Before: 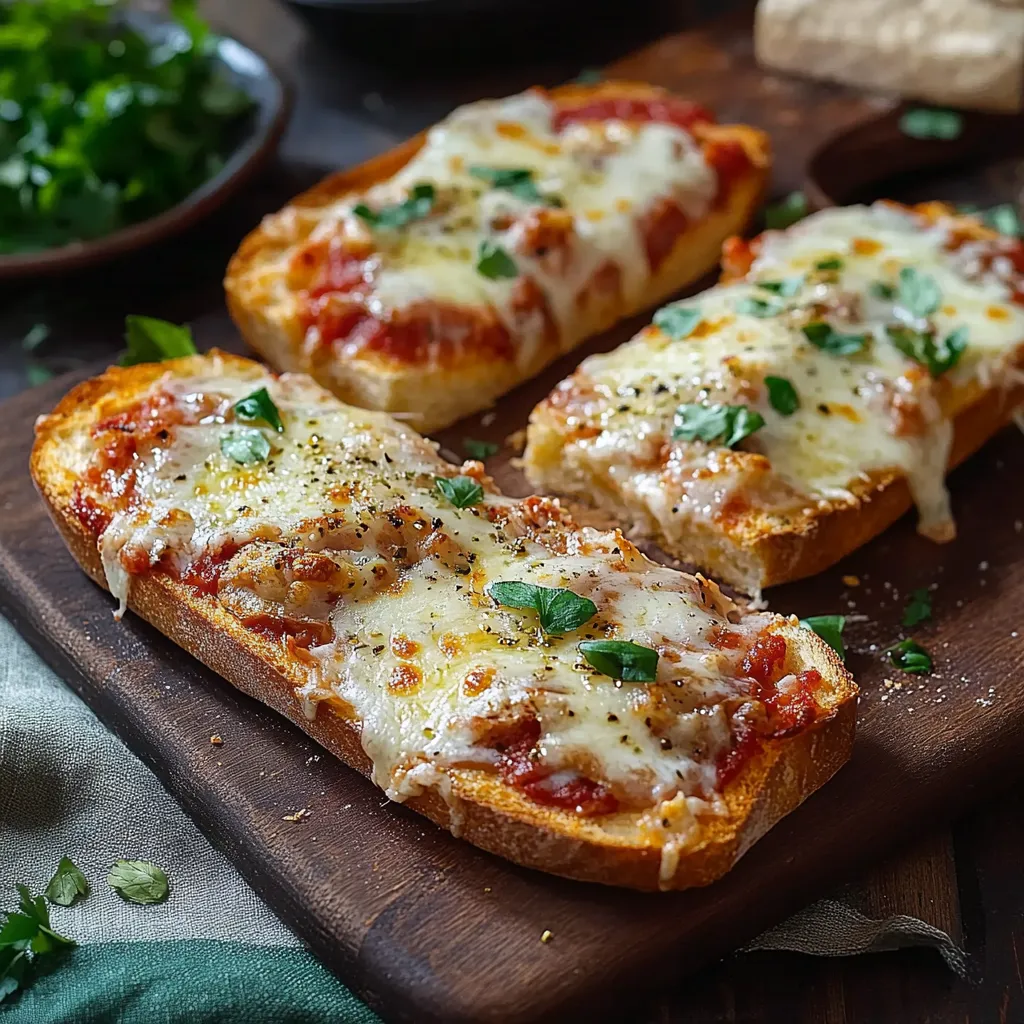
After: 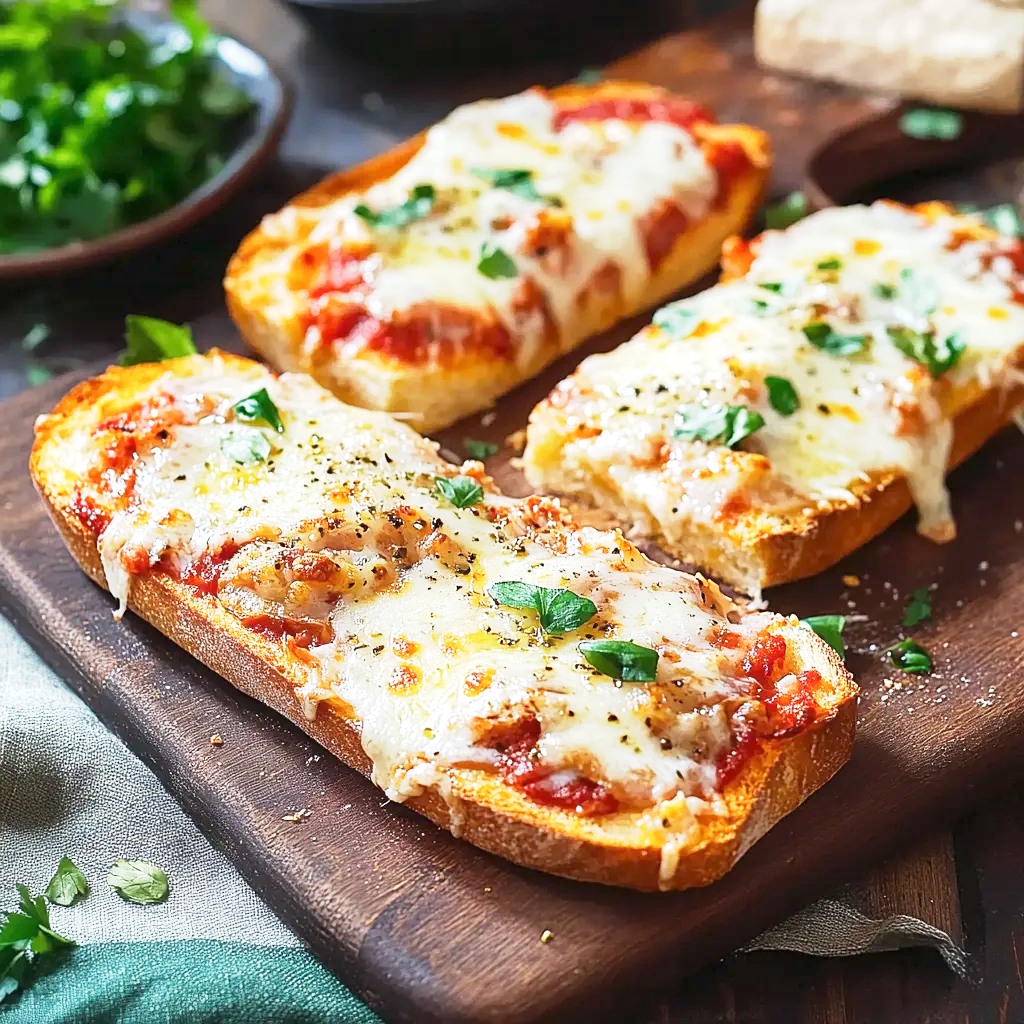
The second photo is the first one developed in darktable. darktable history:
exposure: black level correction 0, exposure 1 EV, compensate exposure bias true, compensate highlight preservation false
base curve: curves: ch0 [(0, 0) (0.088, 0.125) (0.176, 0.251) (0.354, 0.501) (0.613, 0.749) (1, 0.877)], preserve colors none
